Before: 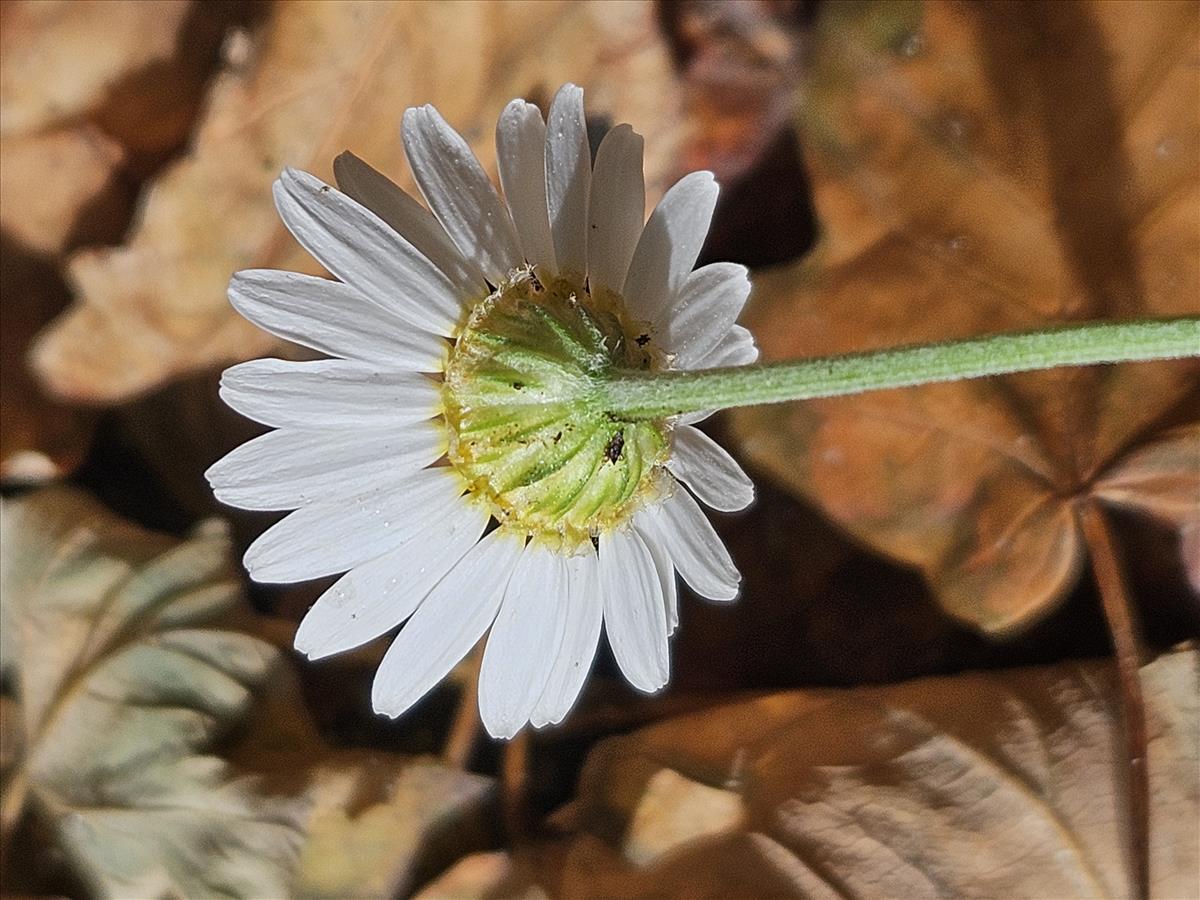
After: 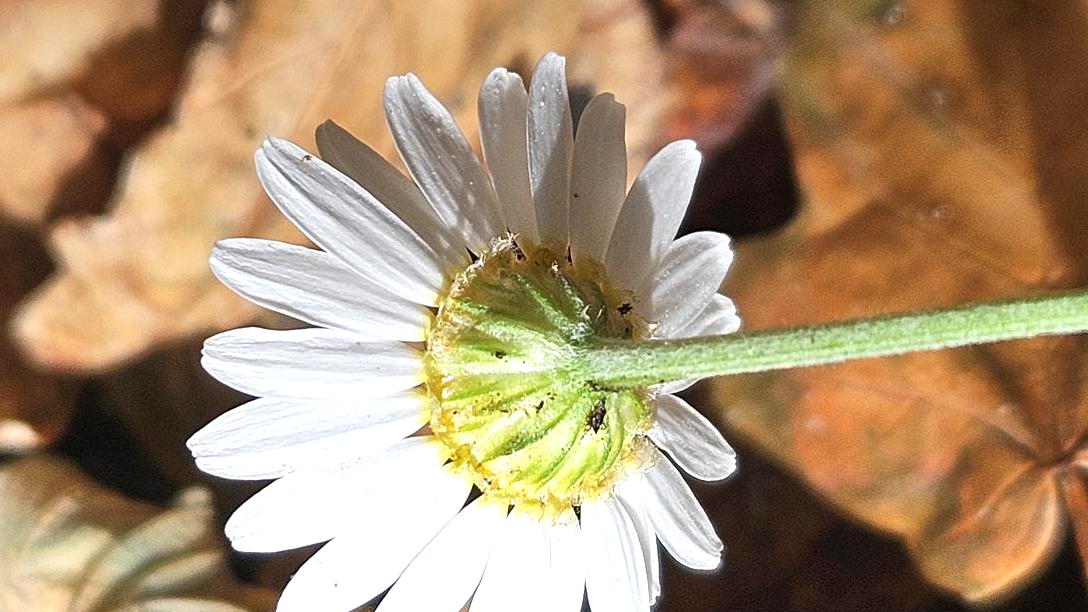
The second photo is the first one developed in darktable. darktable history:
exposure: exposure 0.999 EV, compensate highlight preservation false
crop: left 1.509%, top 3.452%, right 7.696%, bottom 28.452%
graduated density: on, module defaults
